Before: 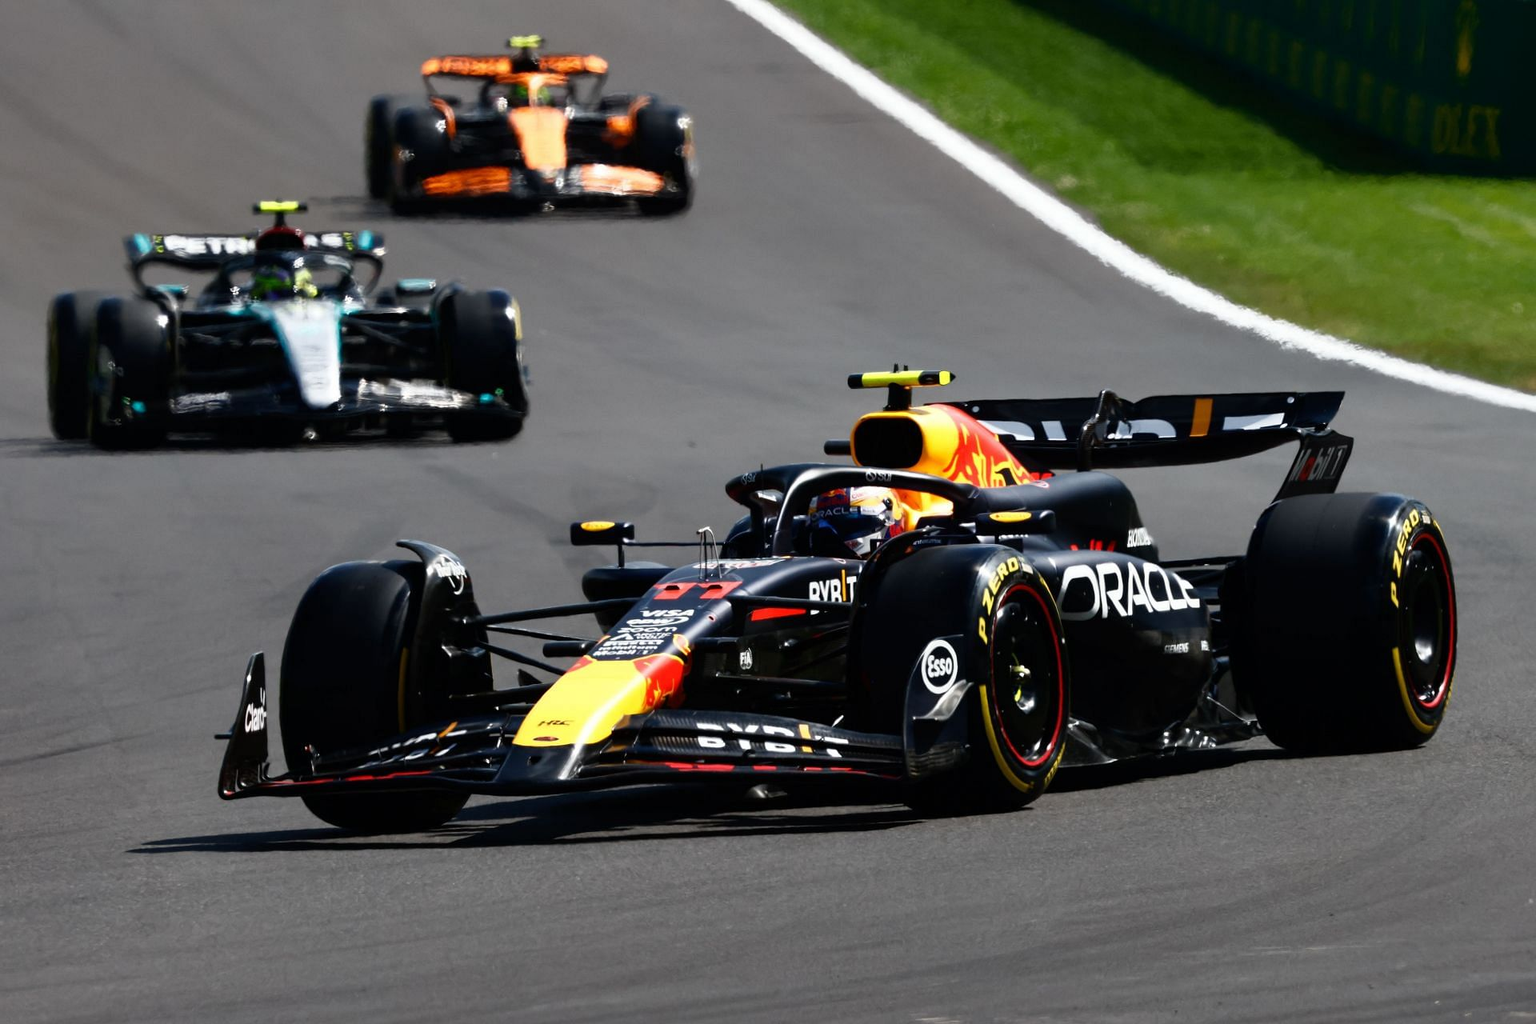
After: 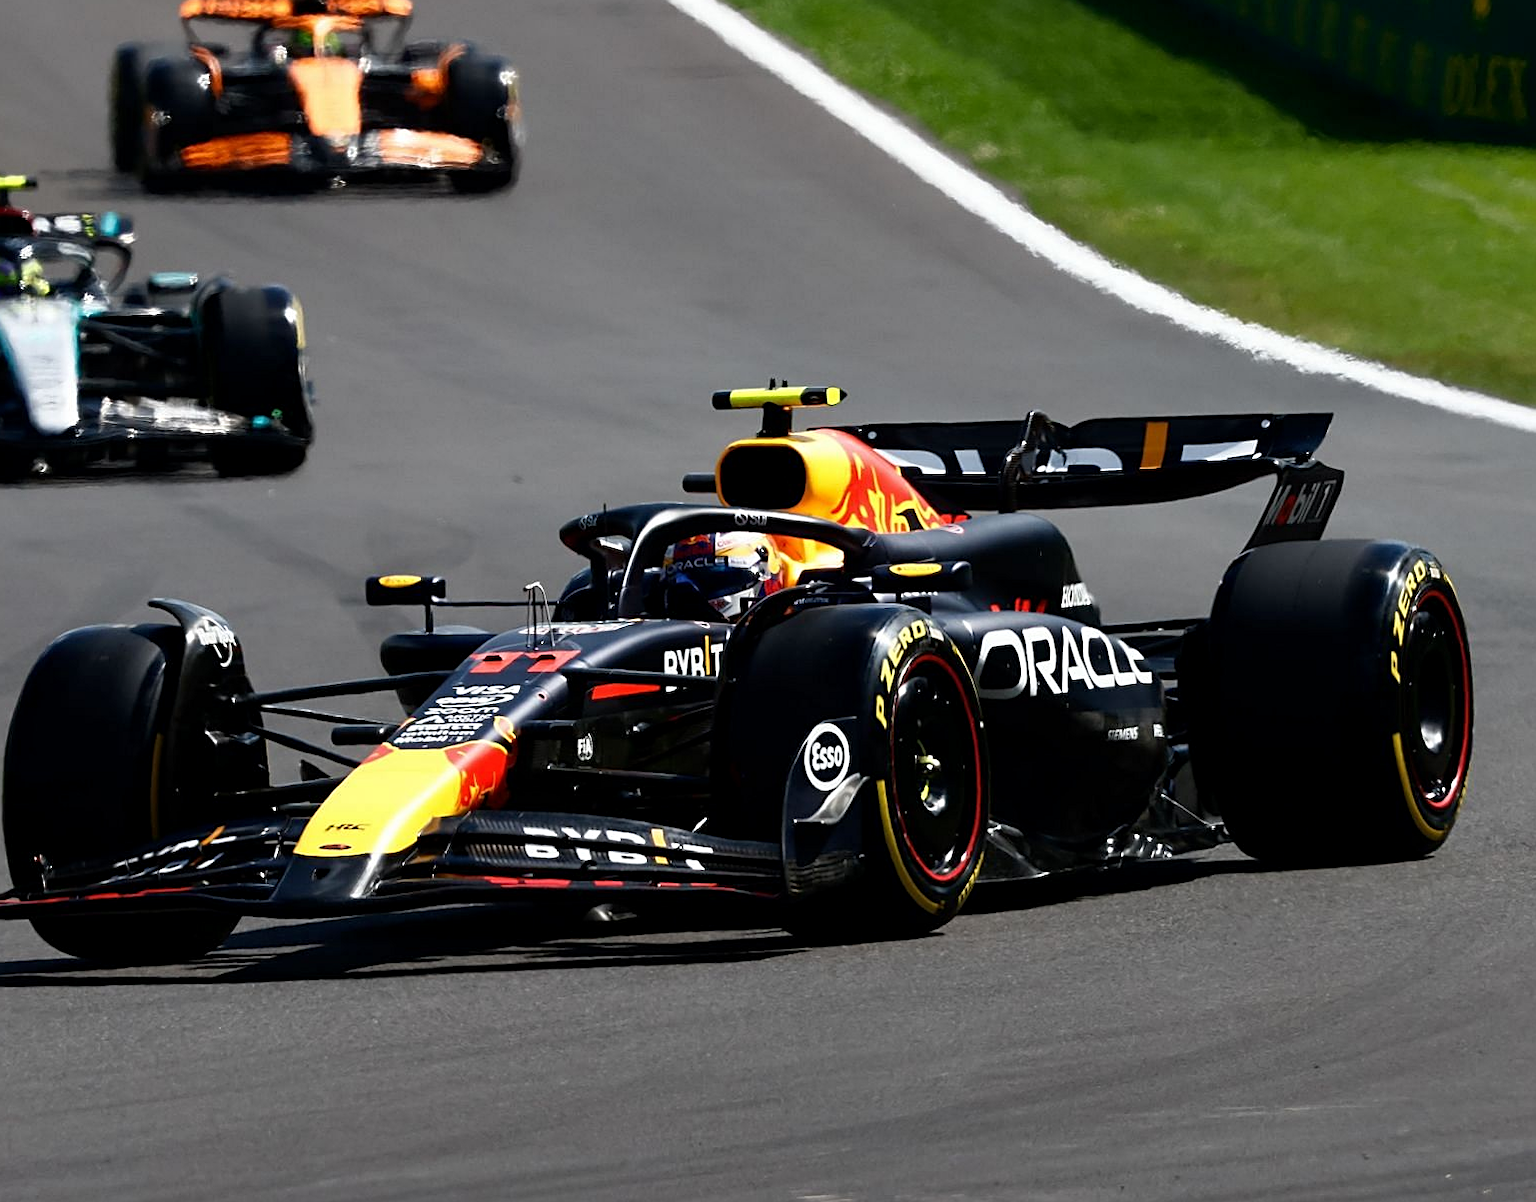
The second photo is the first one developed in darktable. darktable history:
exposure: black level correction 0.001, compensate highlight preservation false
crop and rotate: left 18.086%, top 6.008%, right 1.843%
sharpen: on, module defaults
